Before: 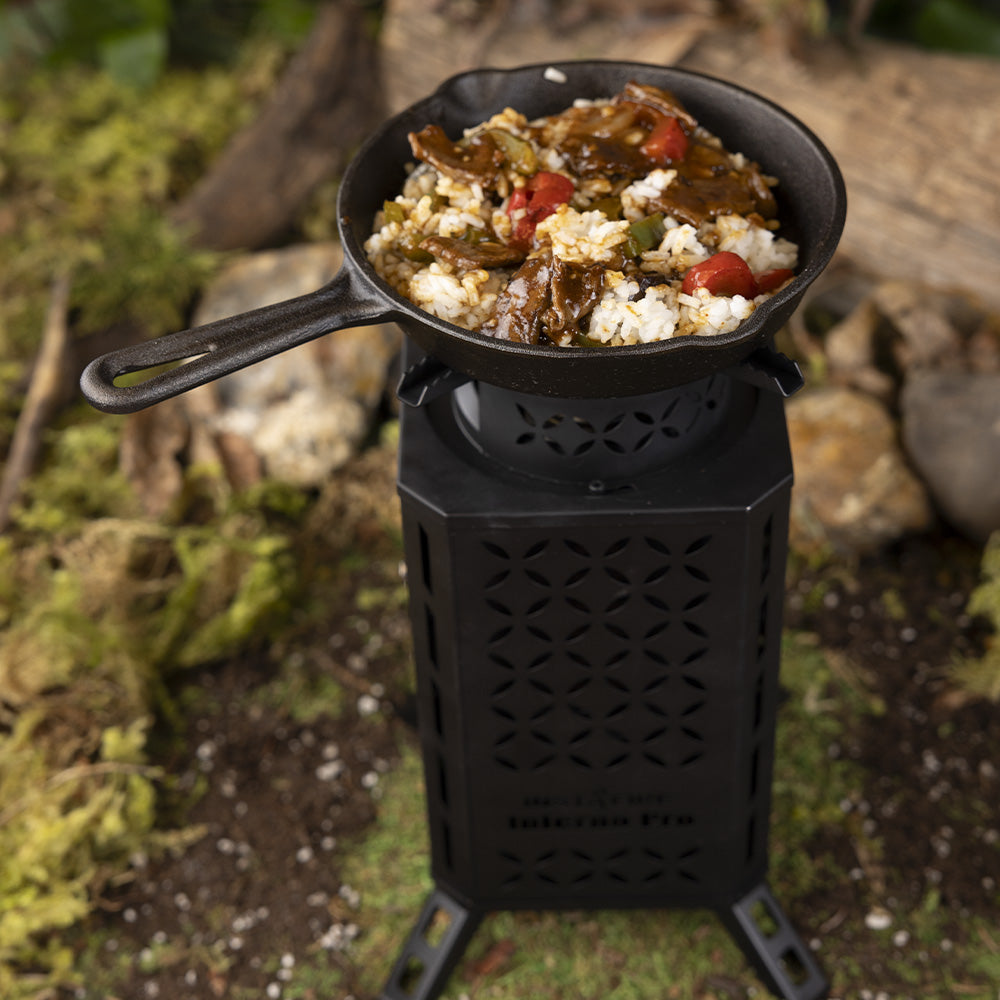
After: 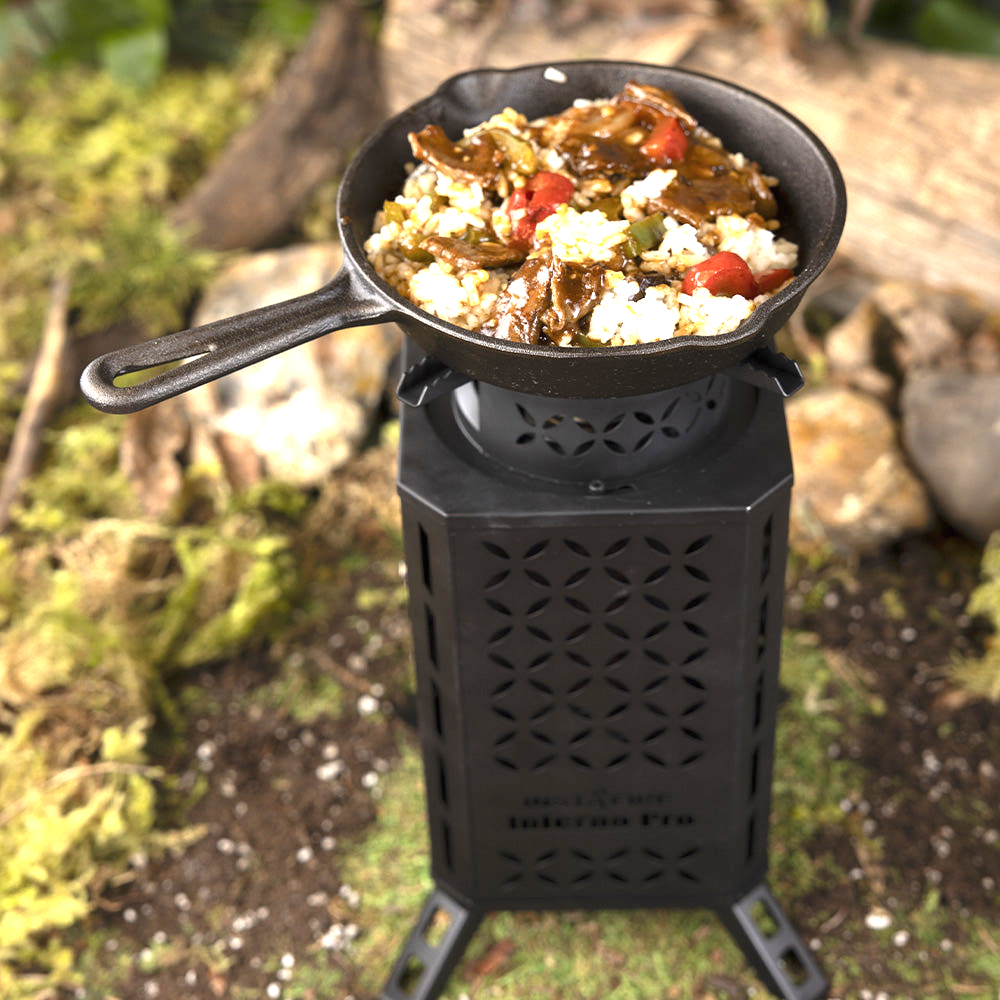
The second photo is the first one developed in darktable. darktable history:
exposure: black level correction 0, exposure 1.45 EV, compensate exposure bias true, compensate highlight preservation false
contrast brightness saturation: saturation -0.04
